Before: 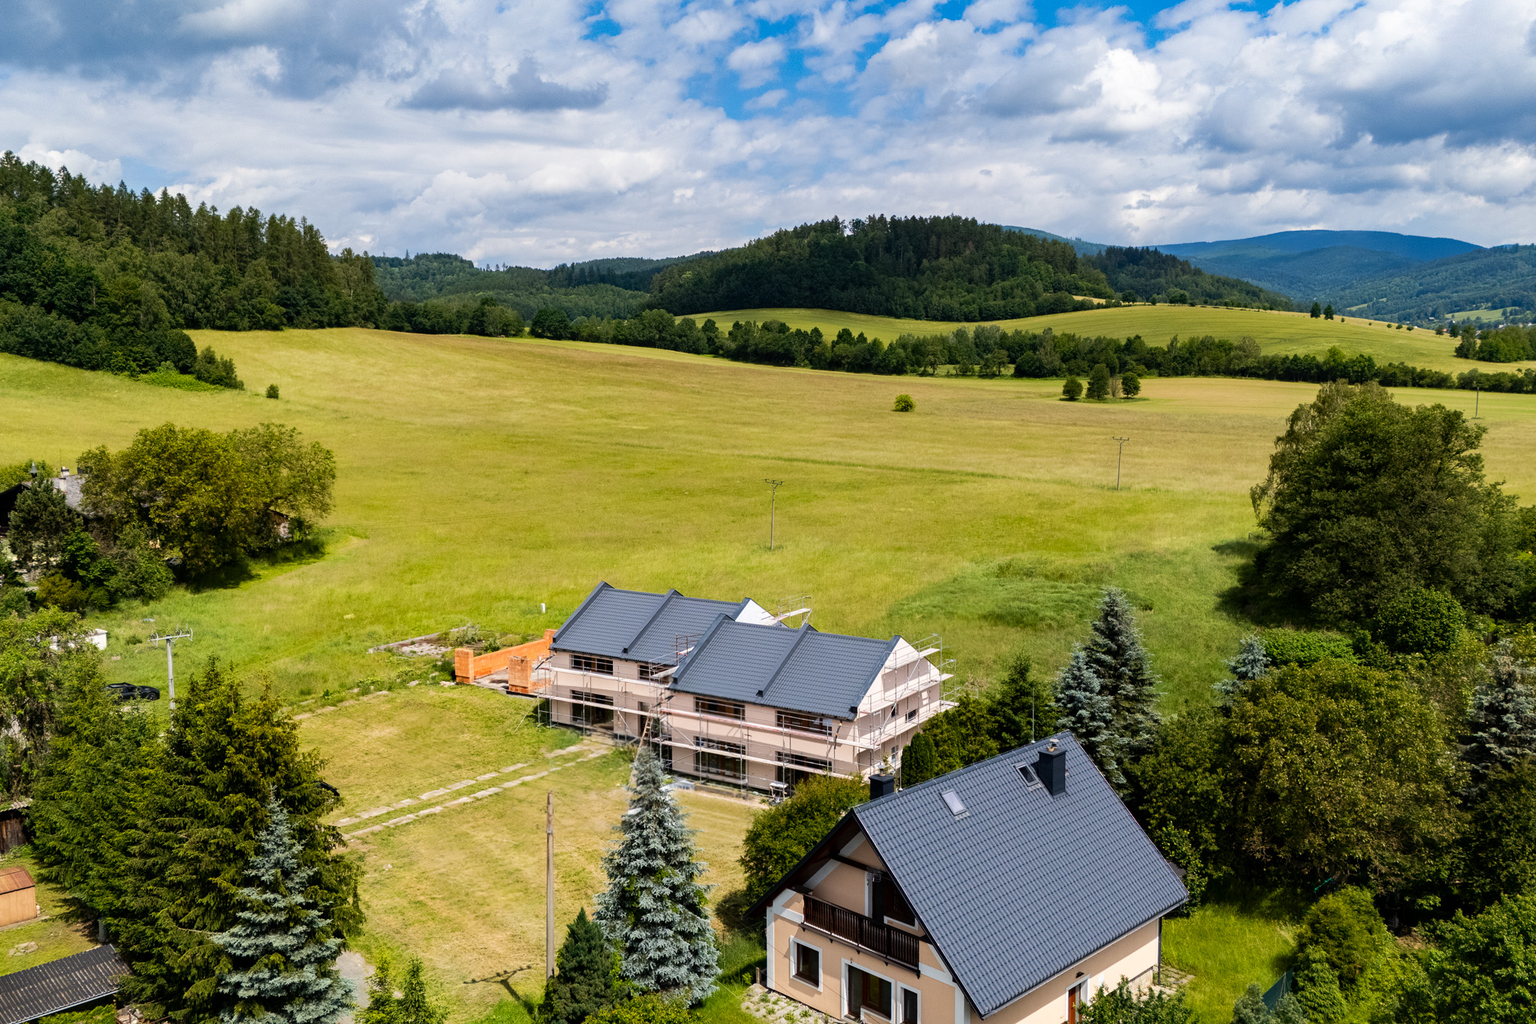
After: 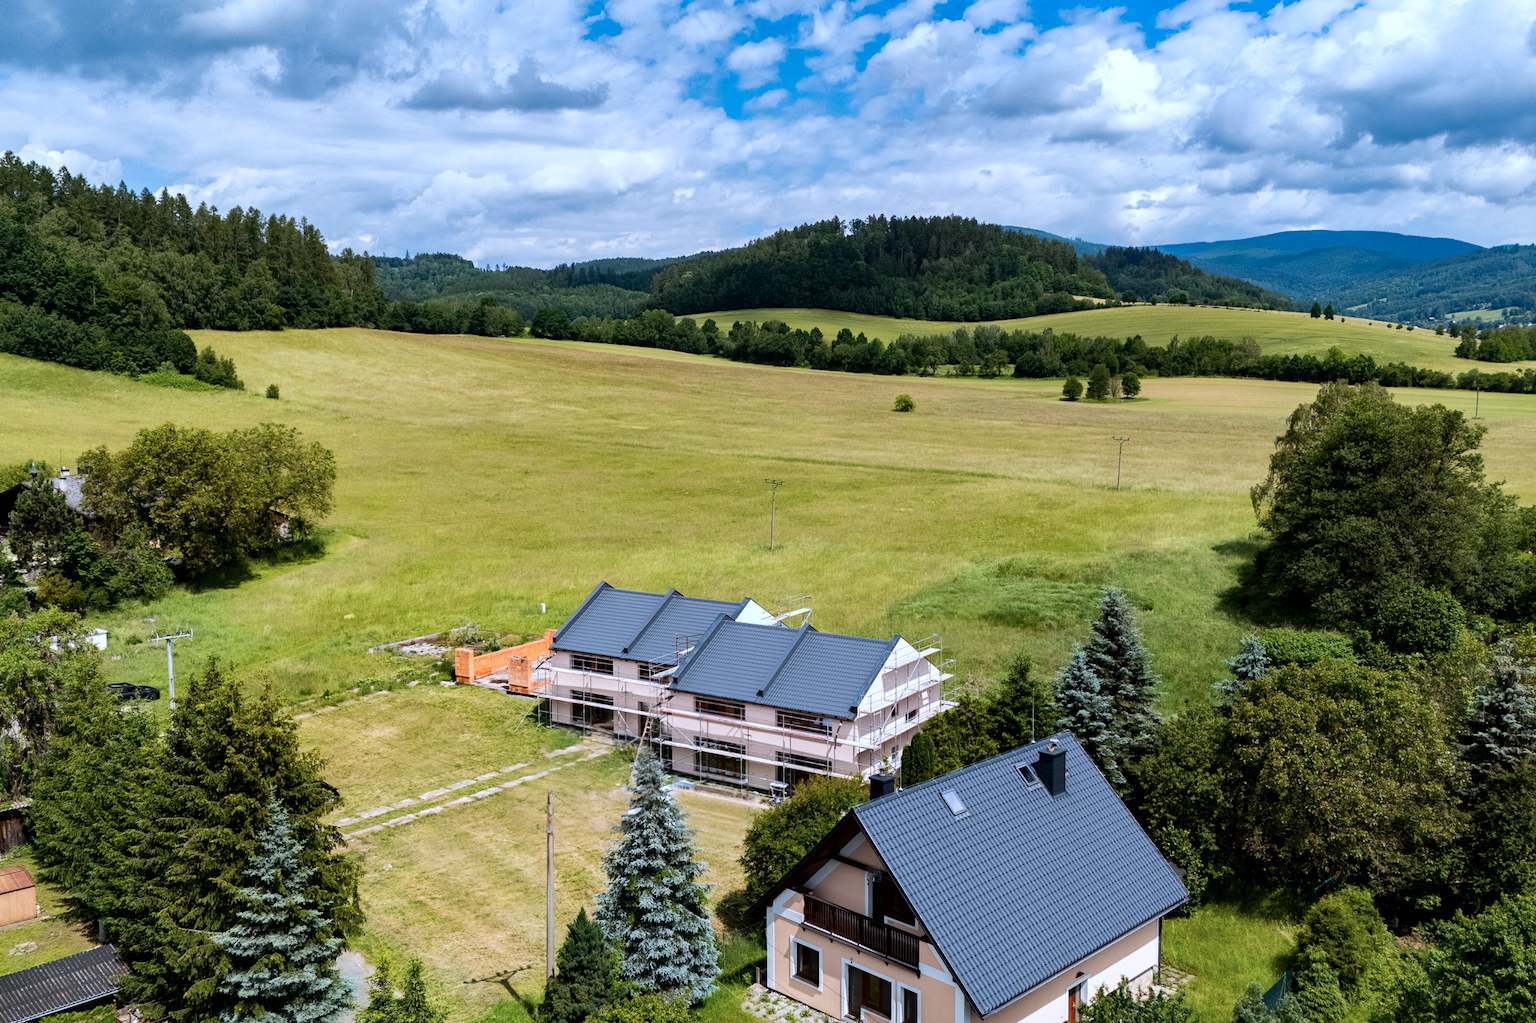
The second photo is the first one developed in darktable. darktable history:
local contrast: mode bilateral grid, contrast 20, coarseness 50, detail 120%, midtone range 0.2
color correction: highlights a* -2.24, highlights b* -18.1
